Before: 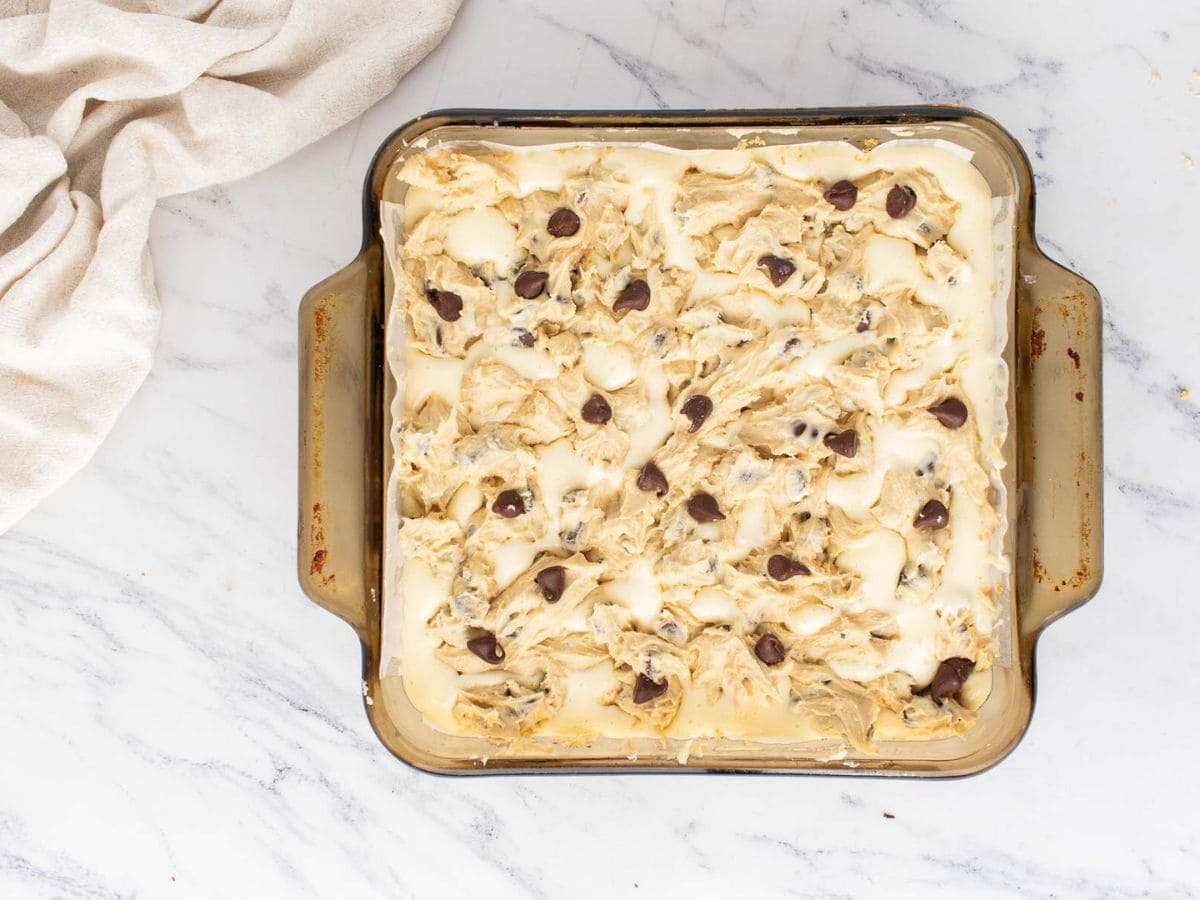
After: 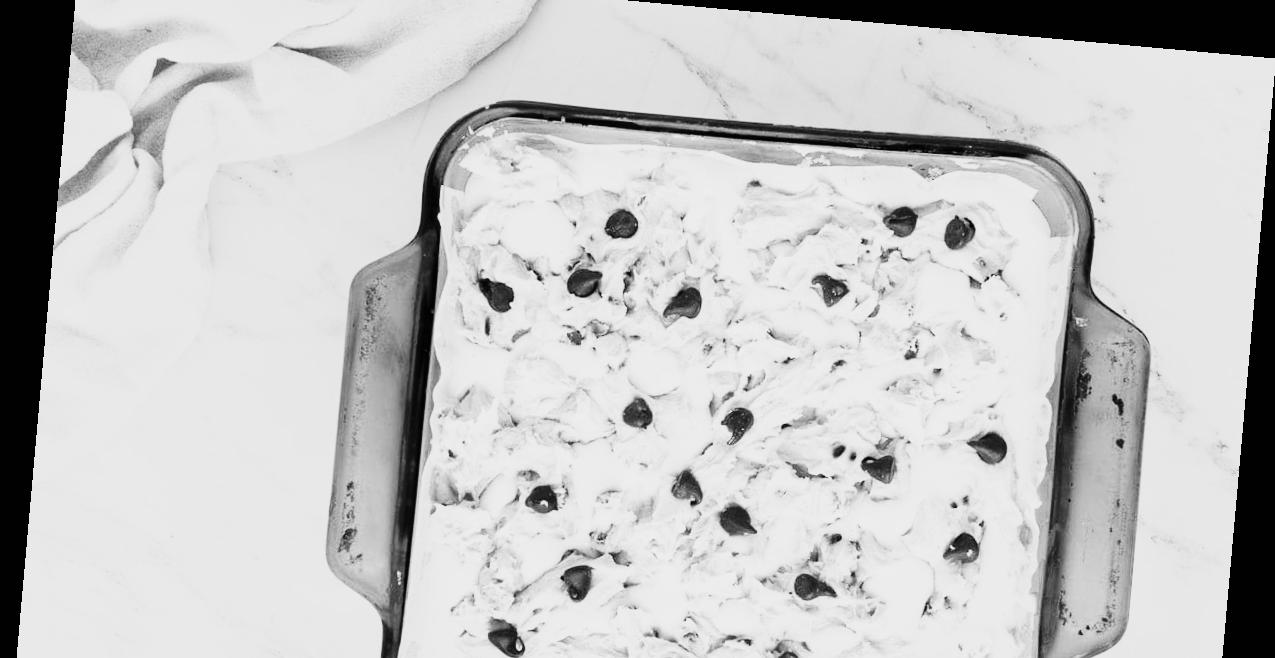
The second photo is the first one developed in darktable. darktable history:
contrast brightness saturation: saturation 0.5
rotate and perspective: rotation 5.12°, automatic cropping off
crop and rotate: top 4.848%, bottom 29.503%
monochrome: a -74.22, b 78.2
contrast equalizer: octaves 7, y [[0.6 ×6], [0.55 ×6], [0 ×6], [0 ×6], [0 ×6]], mix -0.2
tone curve: curves: ch0 [(0, 0) (0.003, 0.003) (0.011, 0.006) (0.025, 0.012) (0.044, 0.02) (0.069, 0.023) (0.1, 0.029) (0.136, 0.037) (0.177, 0.058) (0.224, 0.084) (0.277, 0.137) (0.335, 0.209) (0.399, 0.336) (0.468, 0.478) (0.543, 0.63) (0.623, 0.789) (0.709, 0.903) (0.801, 0.967) (0.898, 0.987) (1, 1)], preserve colors none
filmic rgb: white relative exposure 3.85 EV, hardness 4.3
